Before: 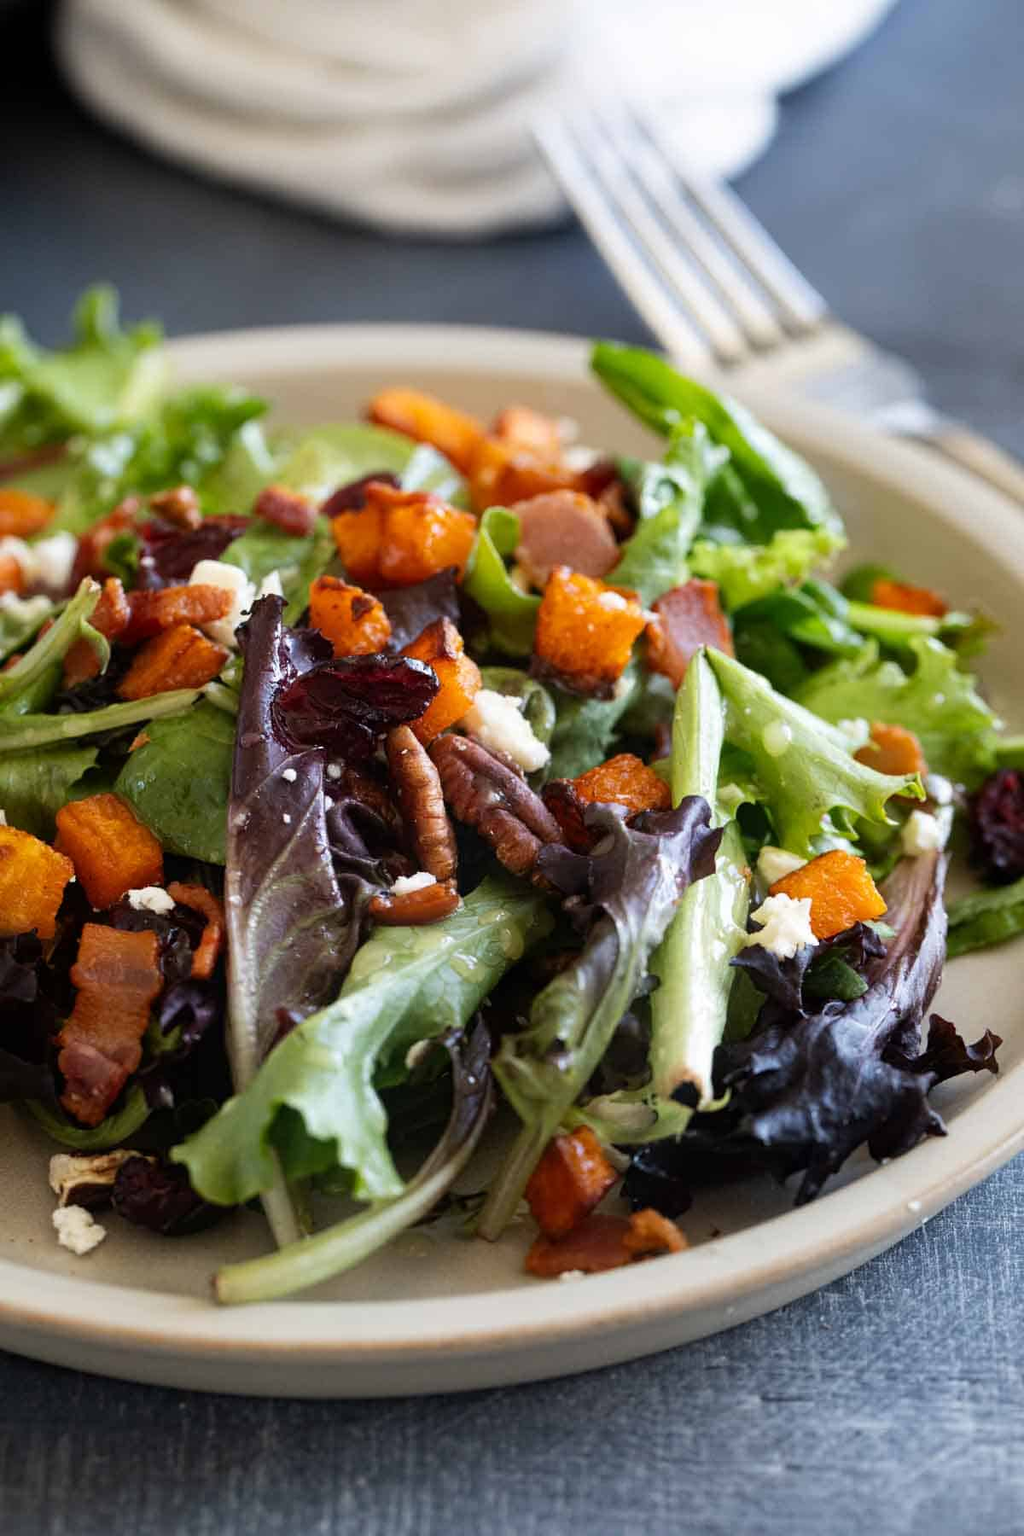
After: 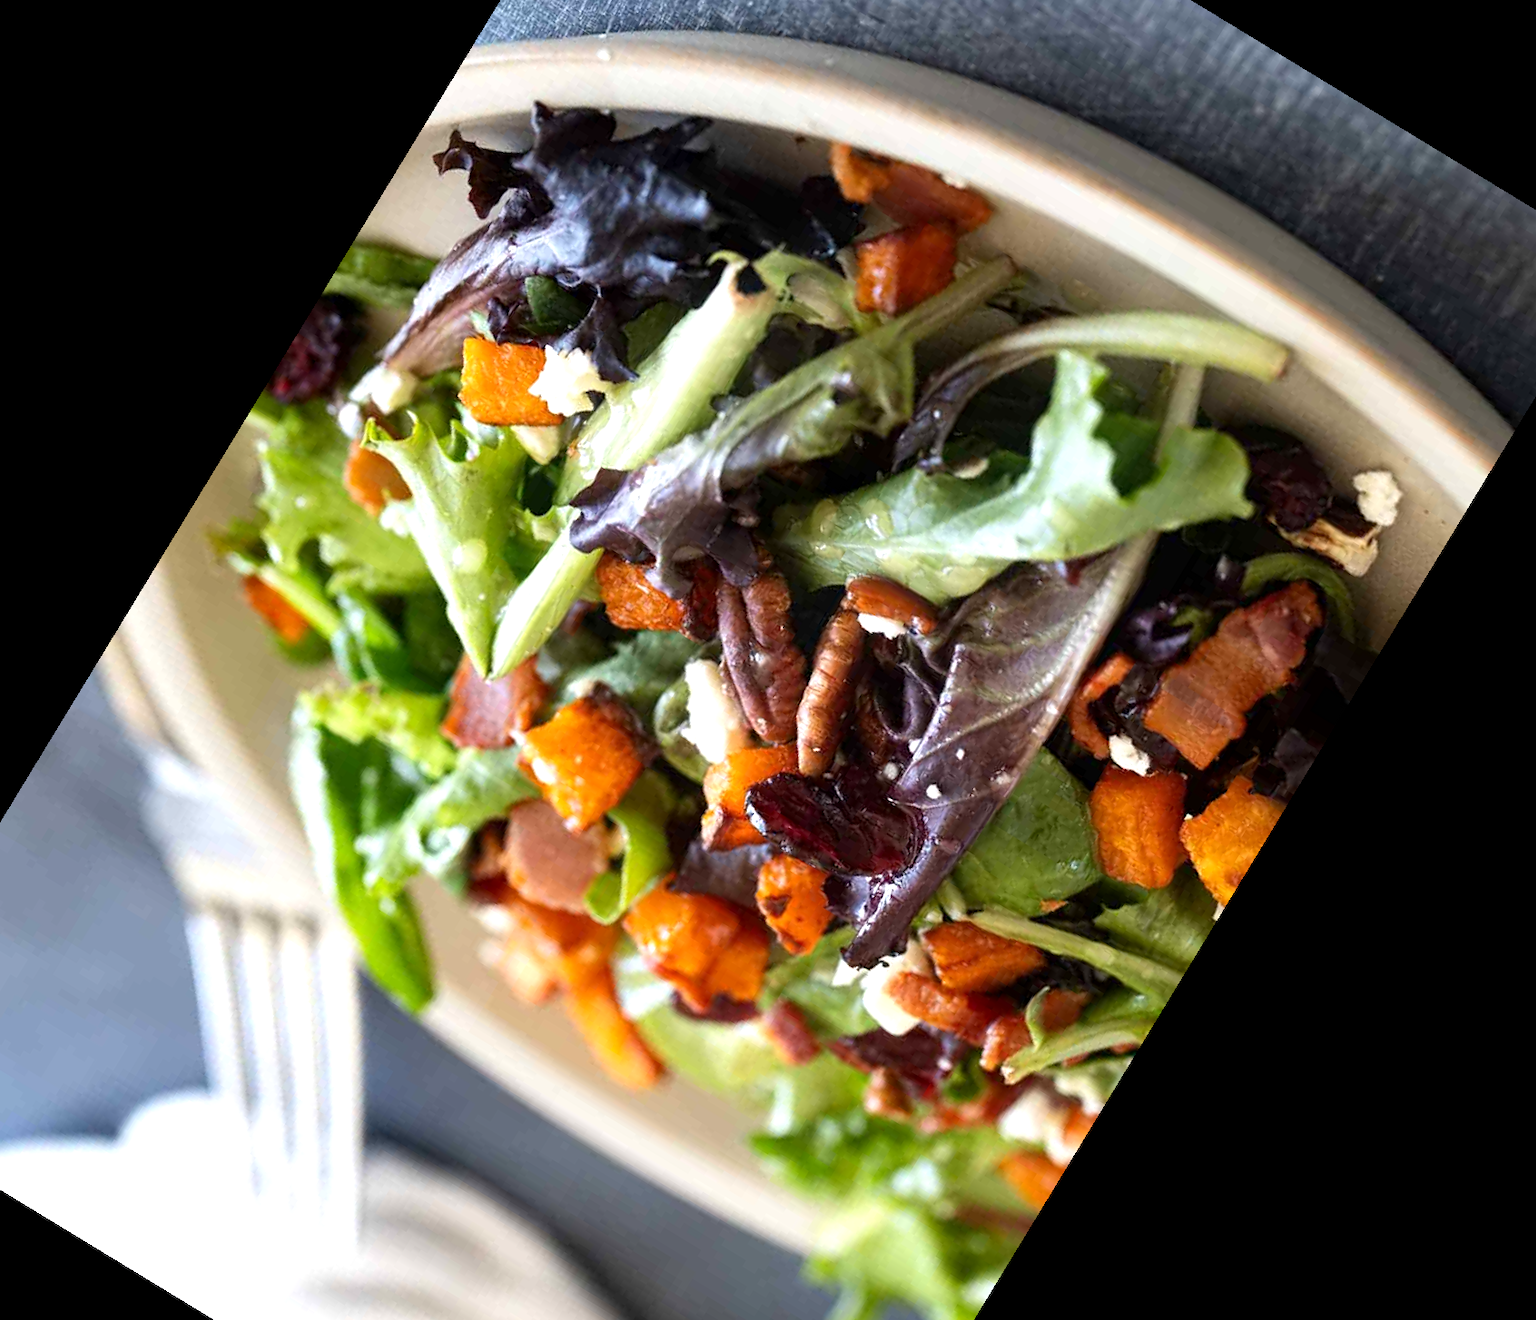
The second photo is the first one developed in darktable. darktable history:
exposure: black level correction 0.001, exposure 0.5 EV, compensate exposure bias true, compensate highlight preservation false
crop and rotate: angle 148.68°, left 9.111%, top 15.603%, right 4.588%, bottom 17.041%
